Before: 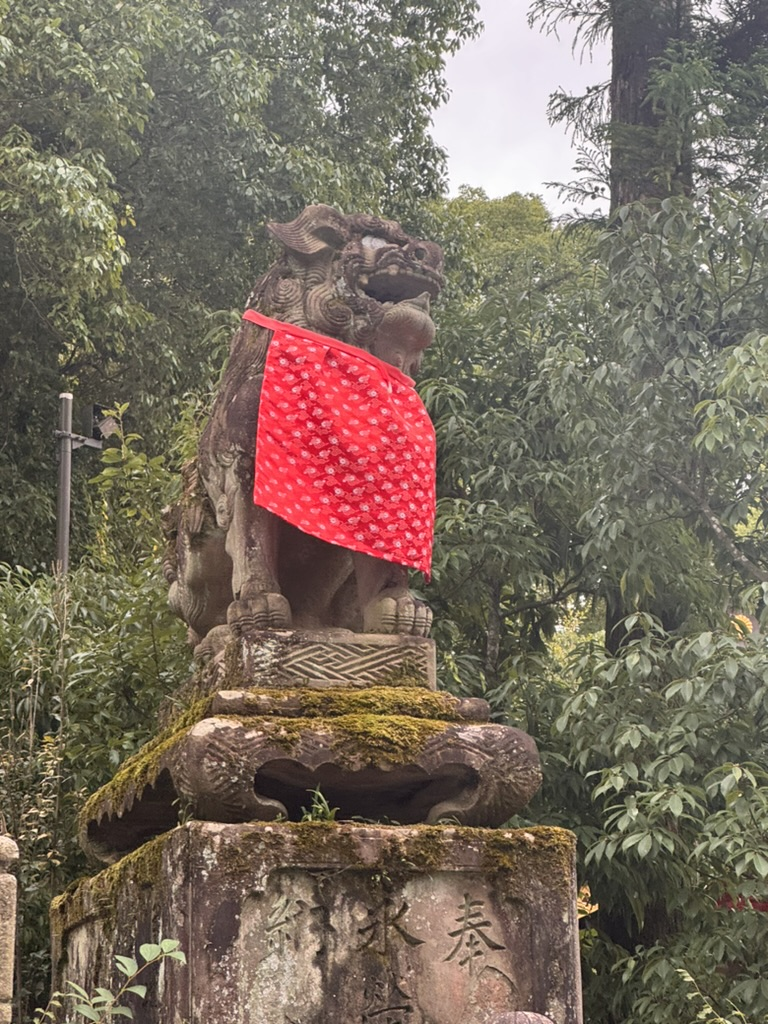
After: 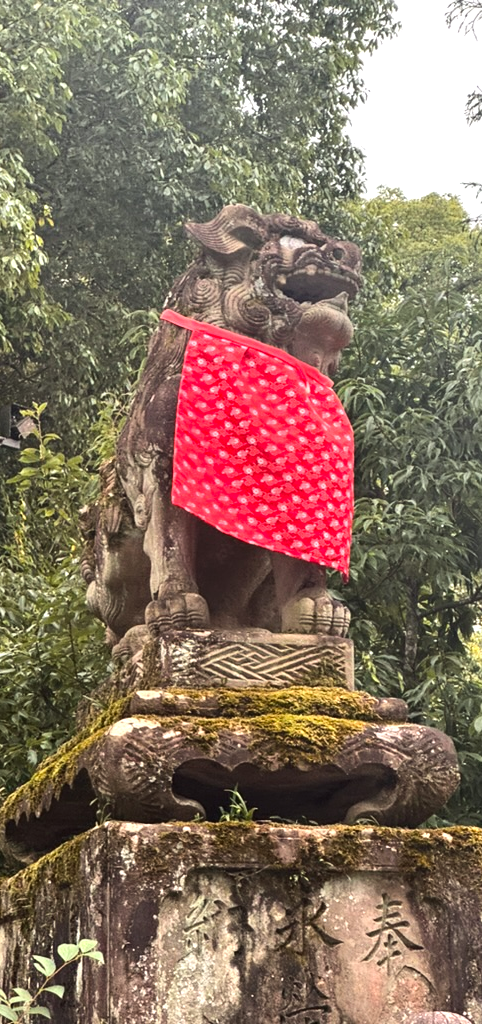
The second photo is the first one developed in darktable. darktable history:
color correction: highlights a* -2.57, highlights b* 2.61
crop: left 10.763%, right 26.463%
tone equalizer: -8 EV -0.75 EV, -7 EV -0.728 EV, -6 EV -0.628 EV, -5 EV -0.418 EV, -3 EV 0.383 EV, -2 EV 0.6 EV, -1 EV 0.676 EV, +0 EV 0.774 EV, edges refinement/feathering 500, mask exposure compensation -1.57 EV, preserve details no
